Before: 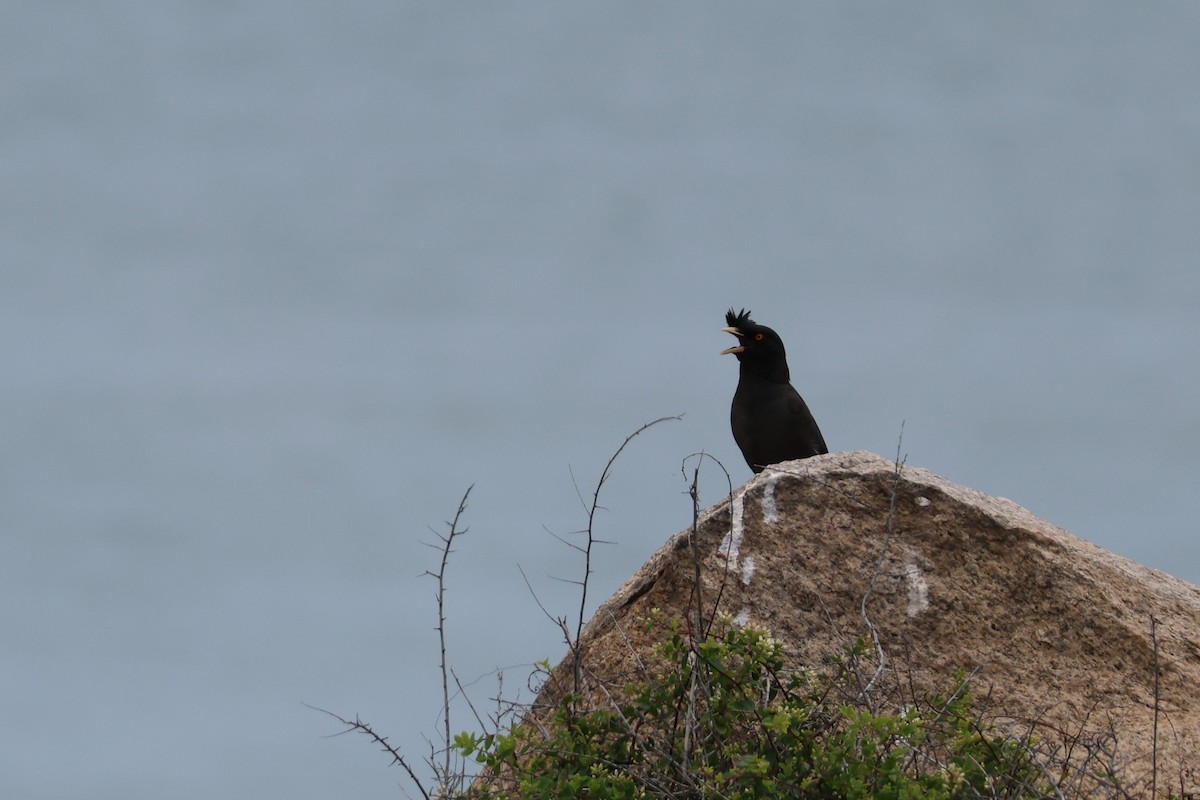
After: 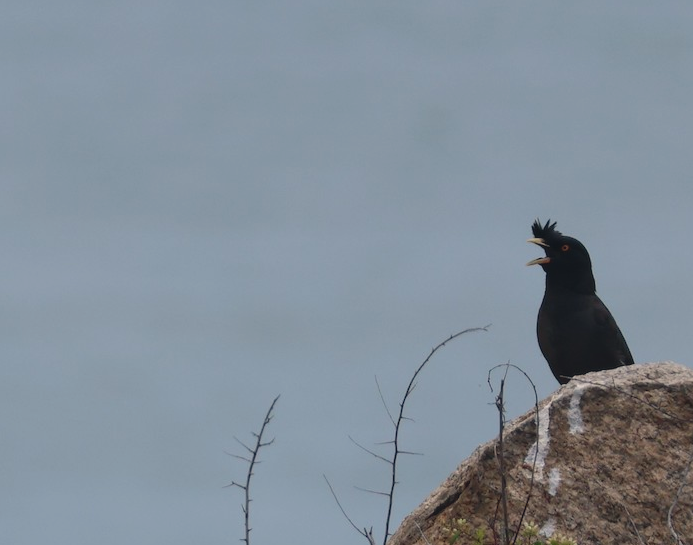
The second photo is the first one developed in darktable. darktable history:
color correction: highlights a* 0.207, highlights b* 2.7, shadows a* -0.874, shadows b* -4.78
contrast brightness saturation: contrast -0.11
crop: left 16.202%, top 11.208%, right 26.045%, bottom 20.557%
